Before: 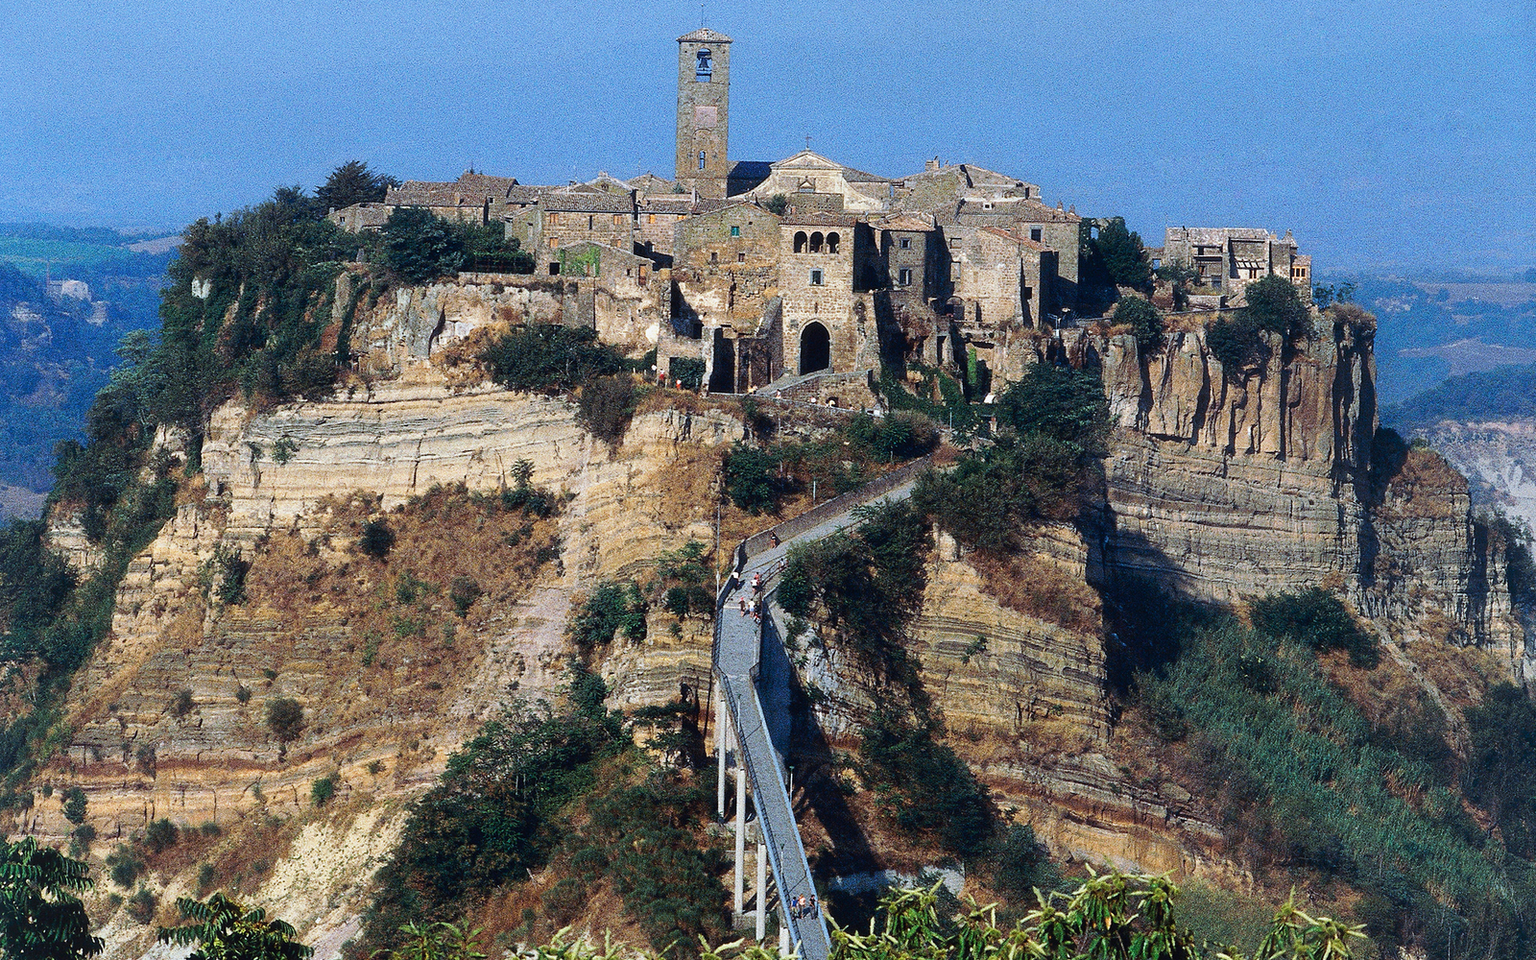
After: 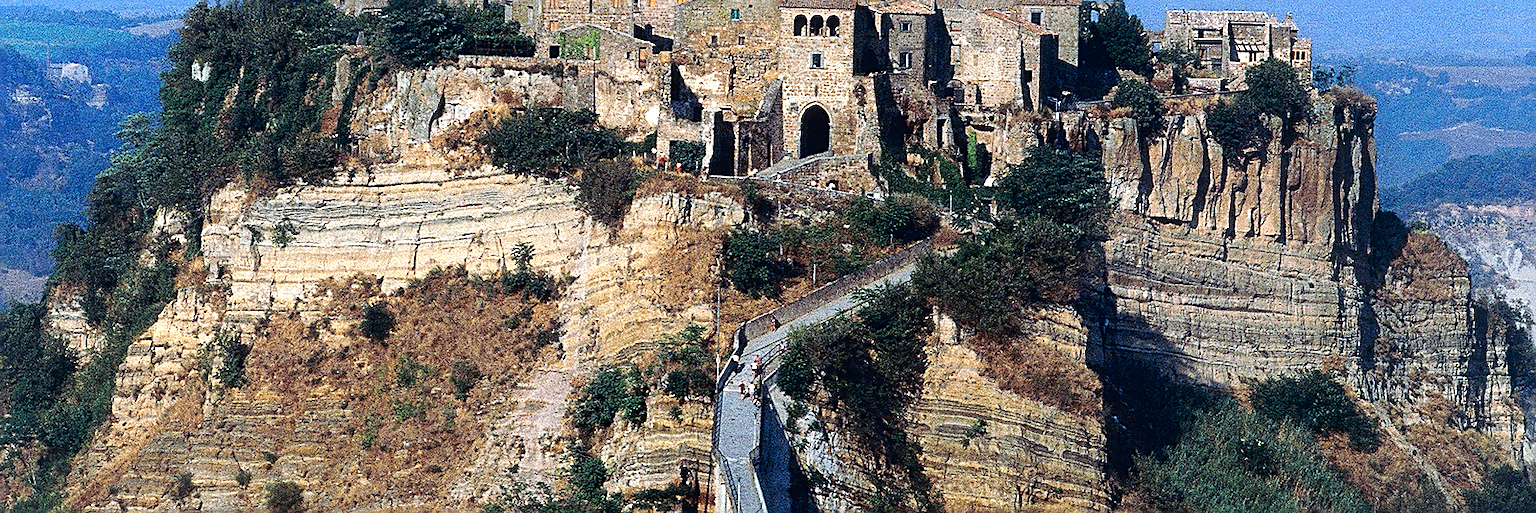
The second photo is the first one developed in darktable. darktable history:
sharpen: on, module defaults
crop and rotate: top 22.65%, bottom 23.793%
tone equalizer: -8 EV -0.409 EV, -7 EV -0.367 EV, -6 EV -0.358 EV, -5 EV -0.227 EV, -3 EV 0.189 EV, -2 EV 0.336 EV, -1 EV 0.37 EV, +0 EV 0.402 EV
